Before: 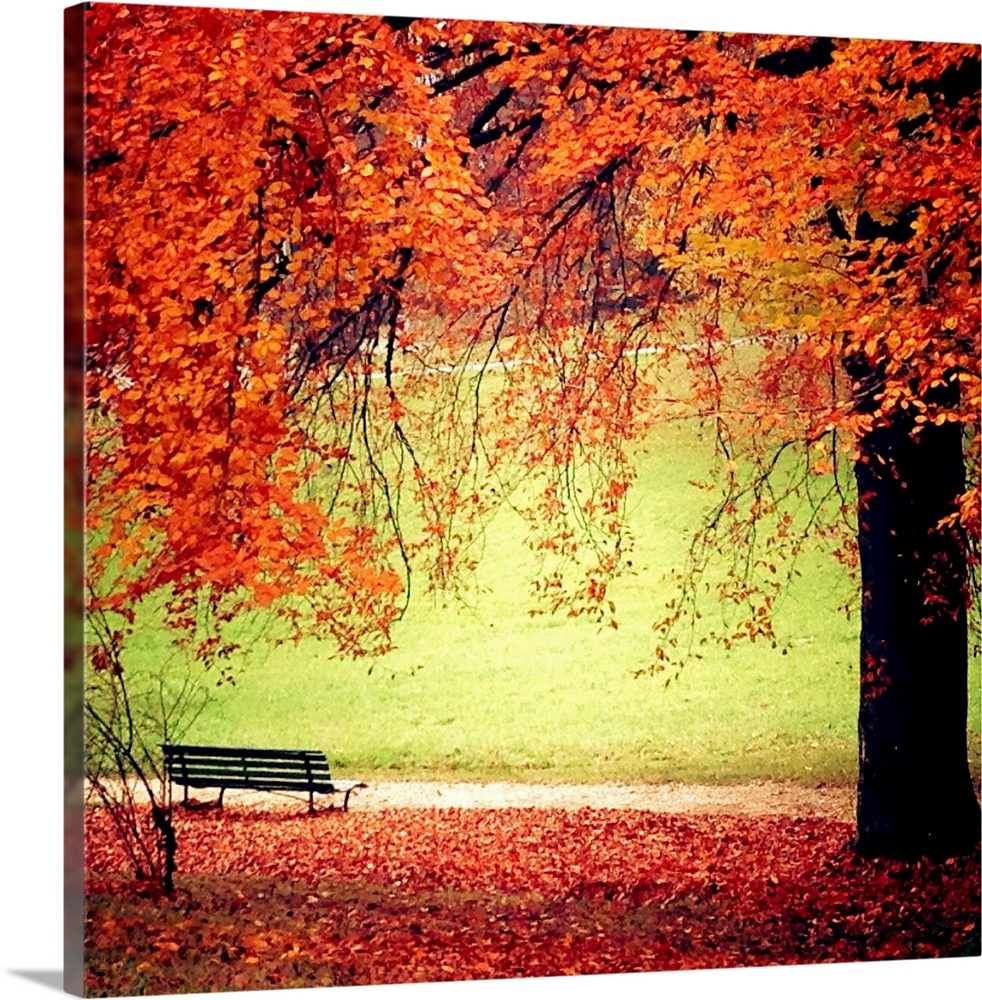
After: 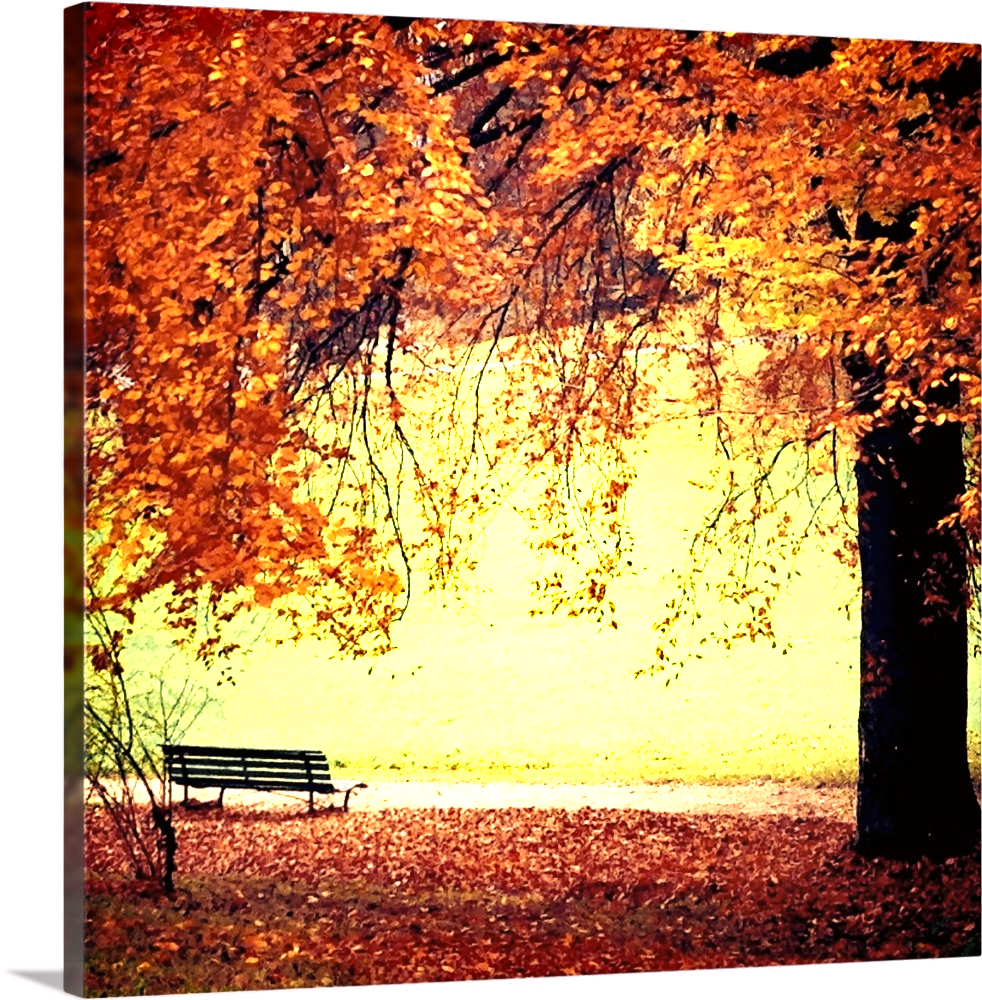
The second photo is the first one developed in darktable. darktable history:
color correction: highlights a* 3.08, highlights b* -1.34, shadows a* -0.079, shadows b* 2.29, saturation 0.977
color zones: curves: ch0 [(0.004, 0.306) (0.107, 0.448) (0.252, 0.656) (0.41, 0.398) (0.595, 0.515) (0.768, 0.628)]; ch1 [(0.07, 0.323) (0.151, 0.452) (0.252, 0.608) (0.346, 0.221) (0.463, 0.189) (0.61, 0.368) (0.735, 0.395) (0.921, 0.412)]; ch2 [(0, 0.476) (0.132, 0.512) (0.243, 0.512) (0.397, 0.48) (0.522, 0.376) (0.634, 0.536) (0.761, 0.46)]
shadows and highlights: low approximation 0.01, soften with gaussian
contrast brightness saturation: contrast 0.199, brightness 0.169, saturation 0.223
